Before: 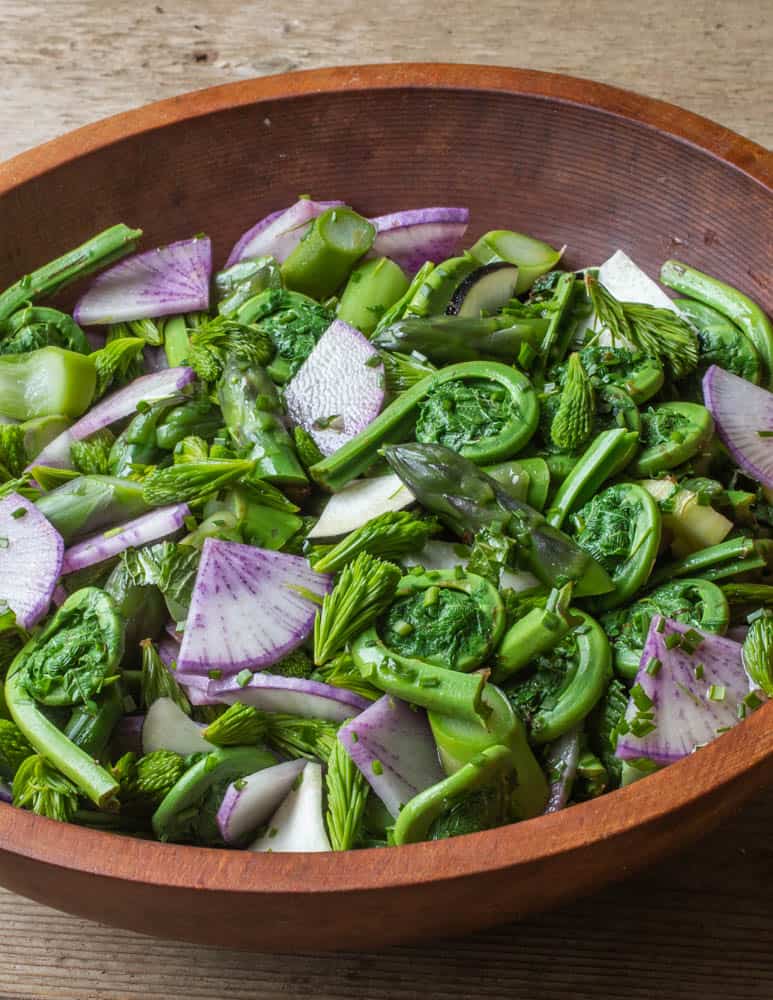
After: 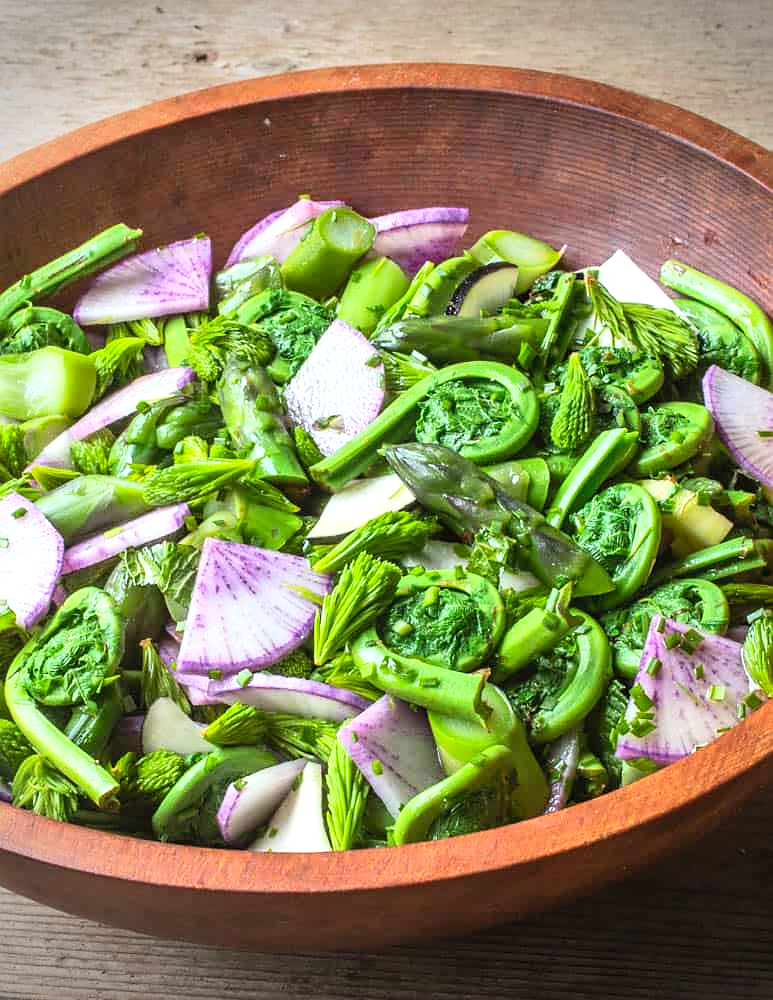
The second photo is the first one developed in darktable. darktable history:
vignetting: fall-off start 89.12%, fall-off radius 43.6%, width/height ratio 1.161, unbound false
sharpen: radius 1.043
exposure: exposure 0.562 EV, compensate highlight preservation false
contrast brightness saturation: contrast 0.197, brightness 0.16, saturation 0.223
